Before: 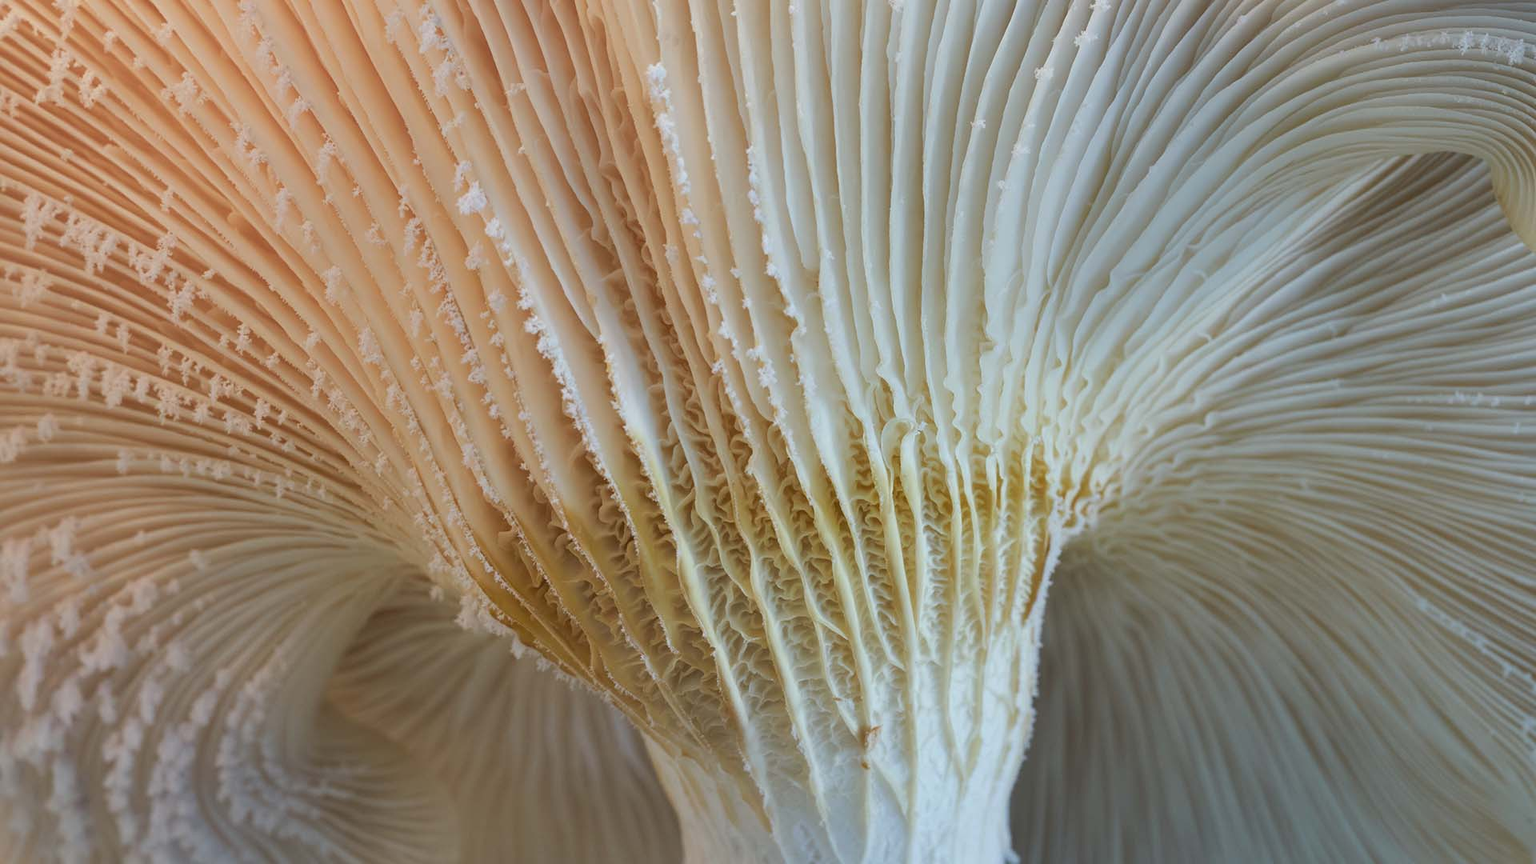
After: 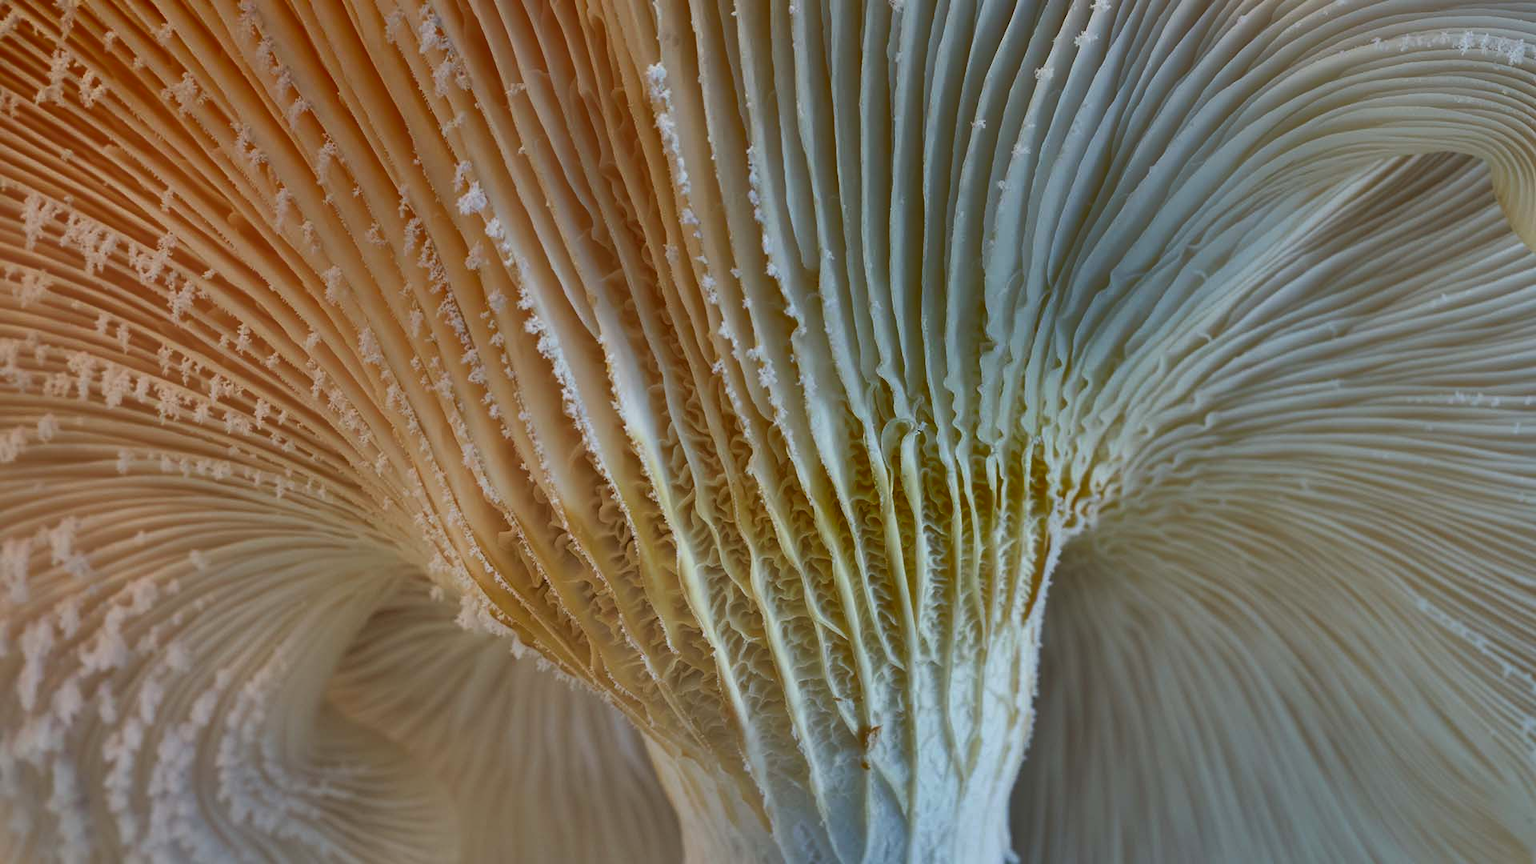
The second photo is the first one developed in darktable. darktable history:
bloom: size 3%, threshold 100%, strength 0%
shadows and highlights: radius 123.98, shadows 100, white point adjustment -3, highlights -100, highlights color adjustment 89.84%, soften with gaussian
rgb levels: levels [[0.013, 0.434, 0.89], [0, 0.5, 1], [0, 0.5, 1]]
